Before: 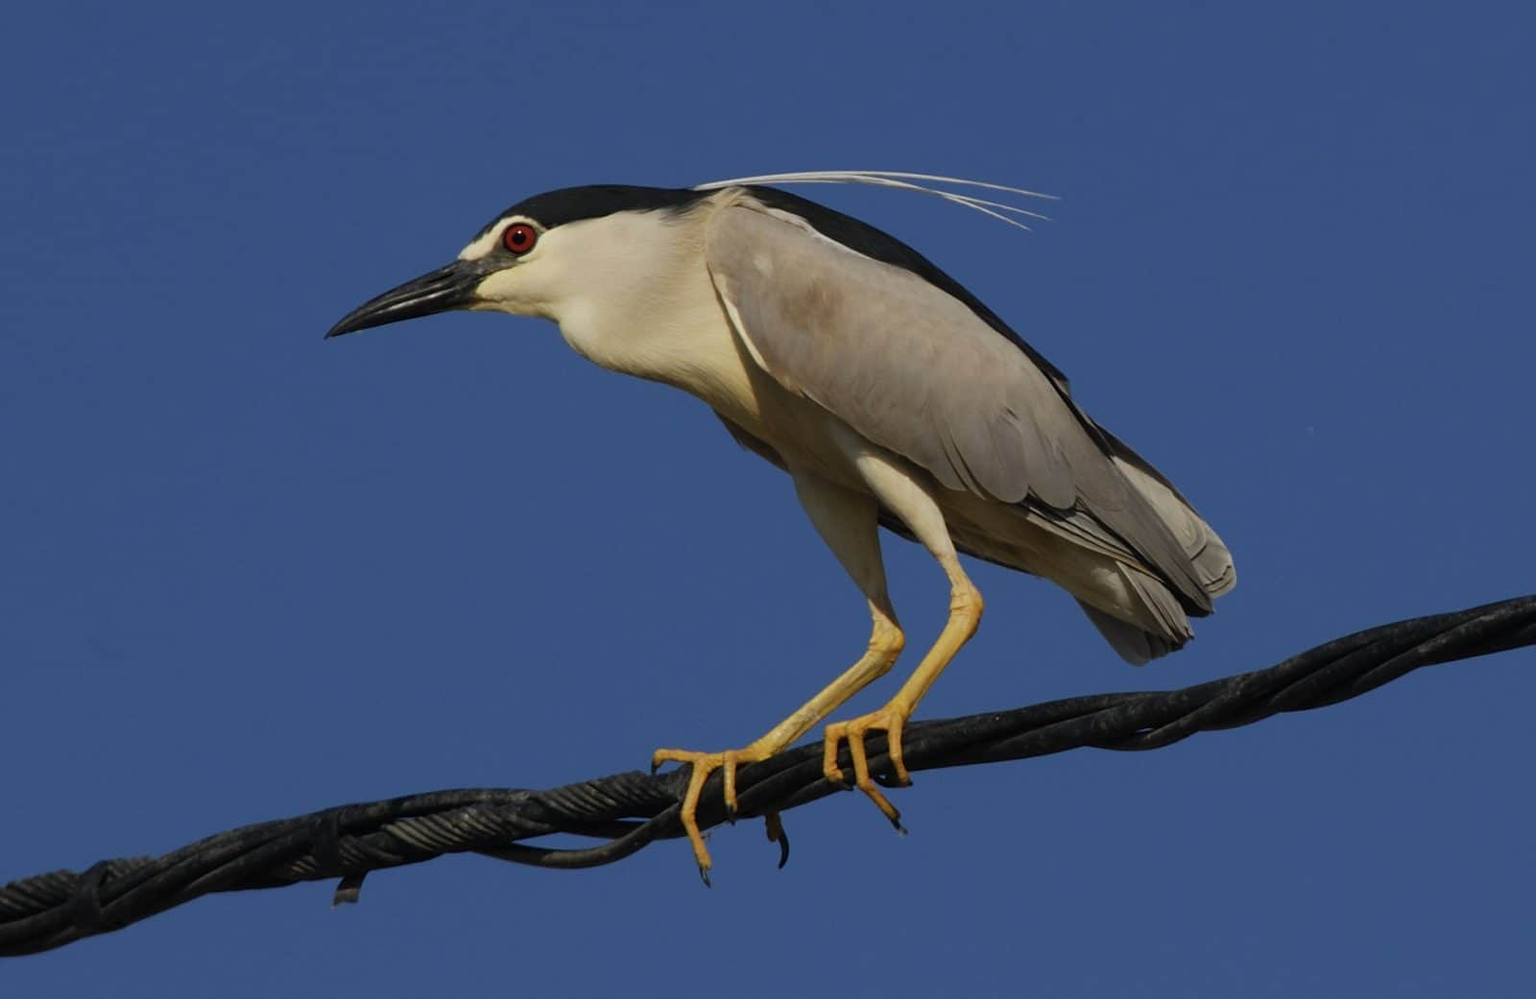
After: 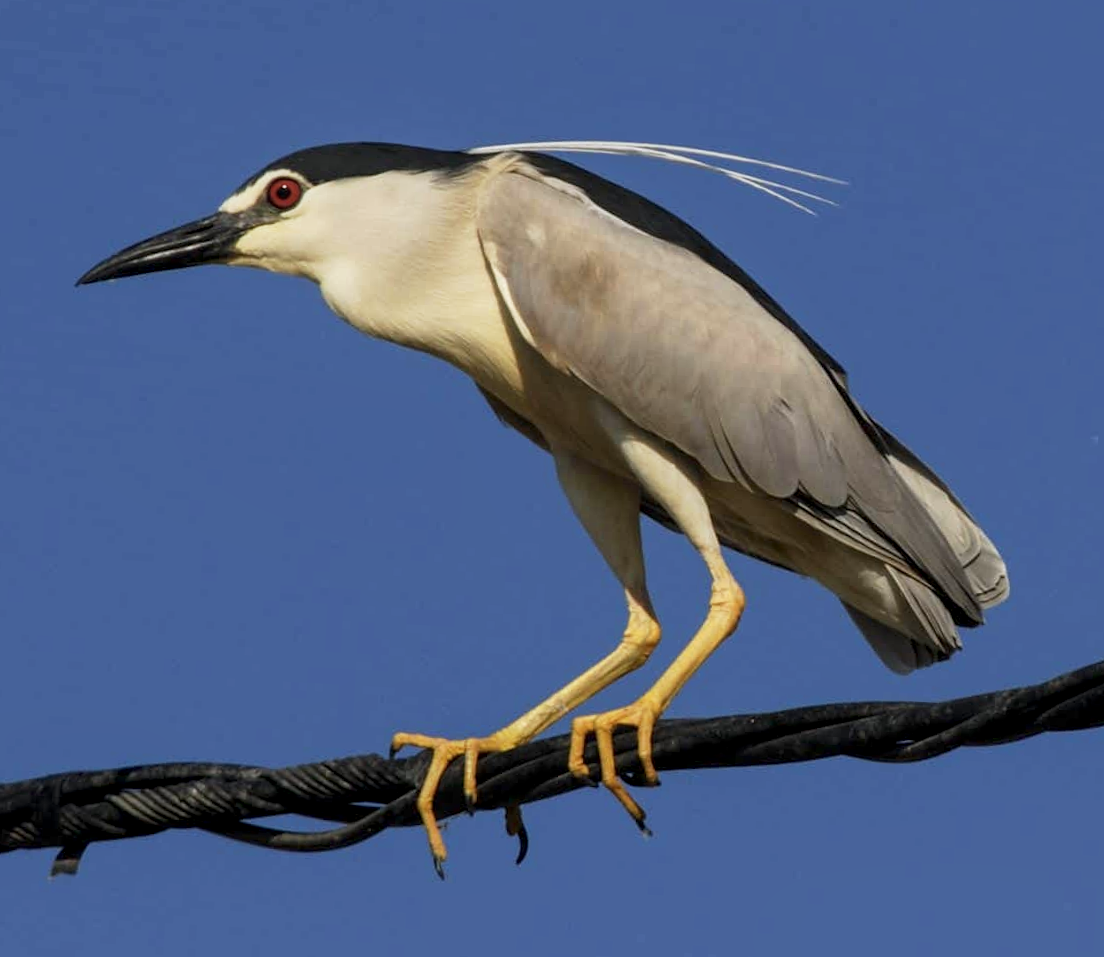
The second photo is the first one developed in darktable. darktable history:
crop and rotate: angle -3.27°, left 14.277%, top 0.028%, right 10.766%, bottom 0.028%
base curve: curves: ch0 [(0, 0) (0.088, 0.125) (0.176, 0.251) (0.354, 0.501) (0.613, 0.749) (1, 0.877)], preserve colors none
local contrast: detail 130%
